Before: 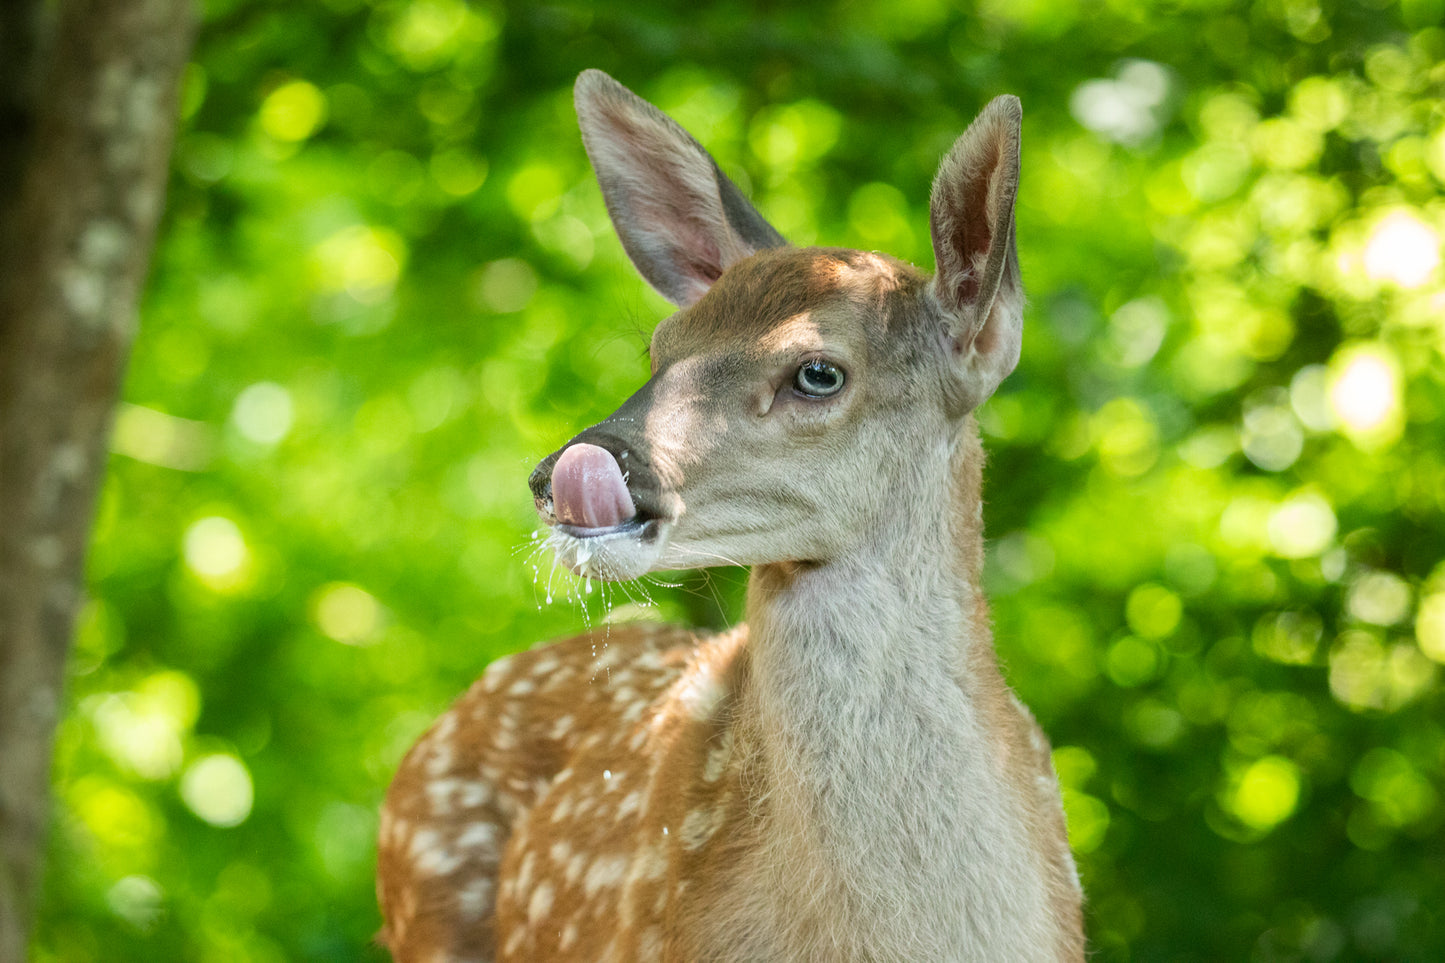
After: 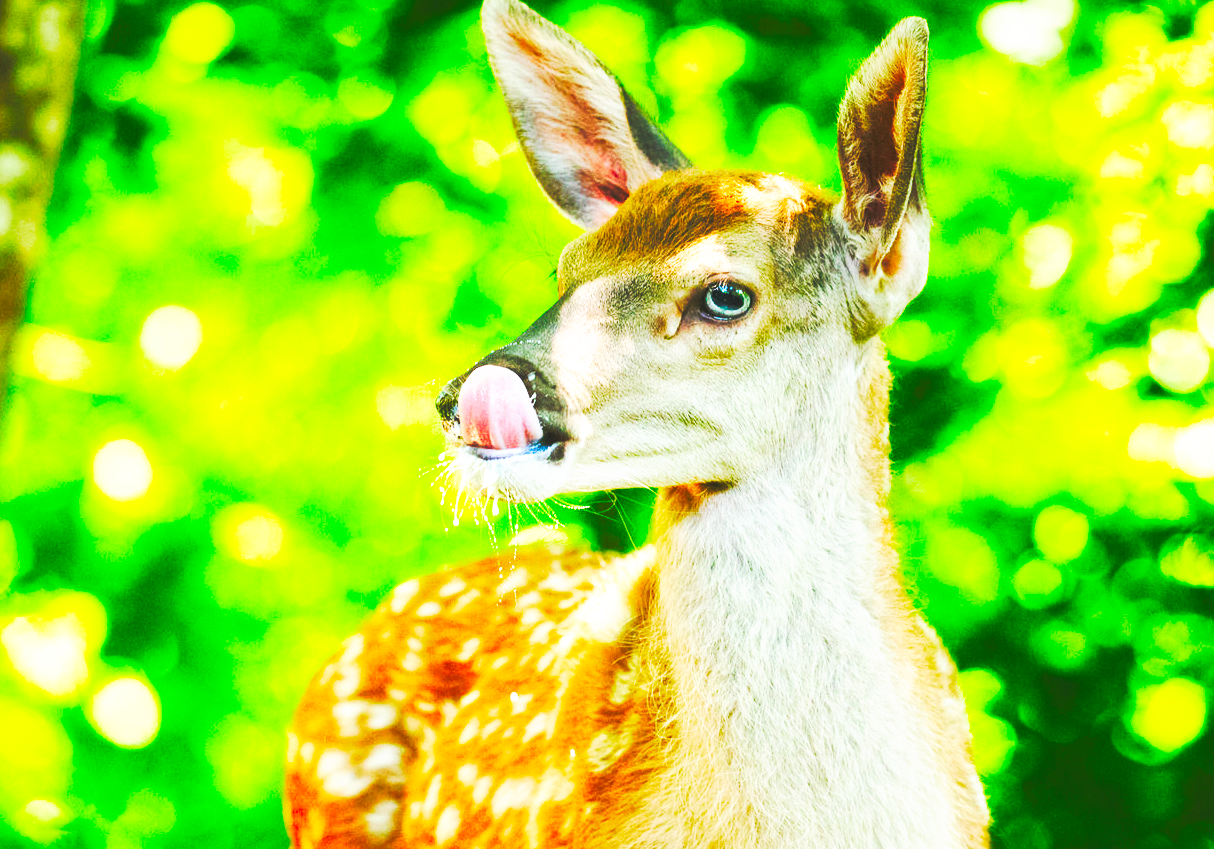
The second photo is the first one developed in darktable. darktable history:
base curve: curves: ch0 [(0, 0.015) (0.085, 0.116) (0.134, 0.298) (0.19, 0.545) (0.296, 0.764) (0.599, 0.982) (1, 1)], preserve colors none
color correction: saturation 1.8
crop: left 6.446%, top 8.188%, right 9.538%, bottom 3.548%
